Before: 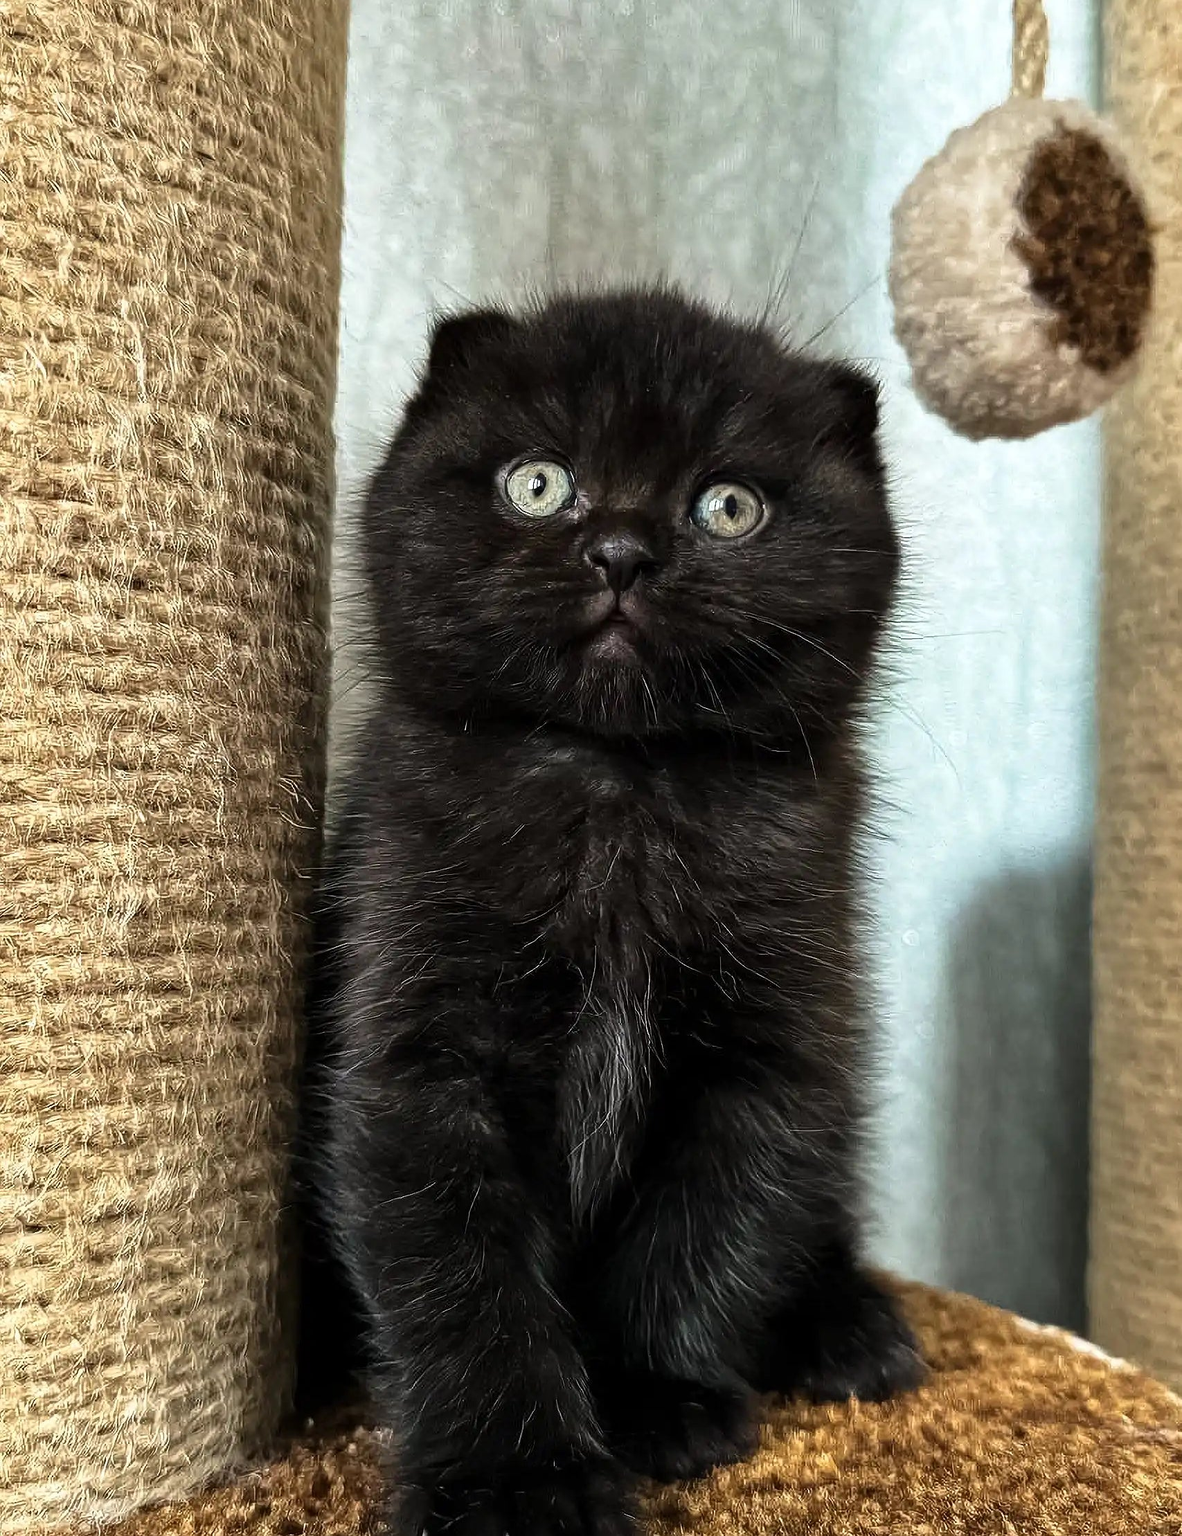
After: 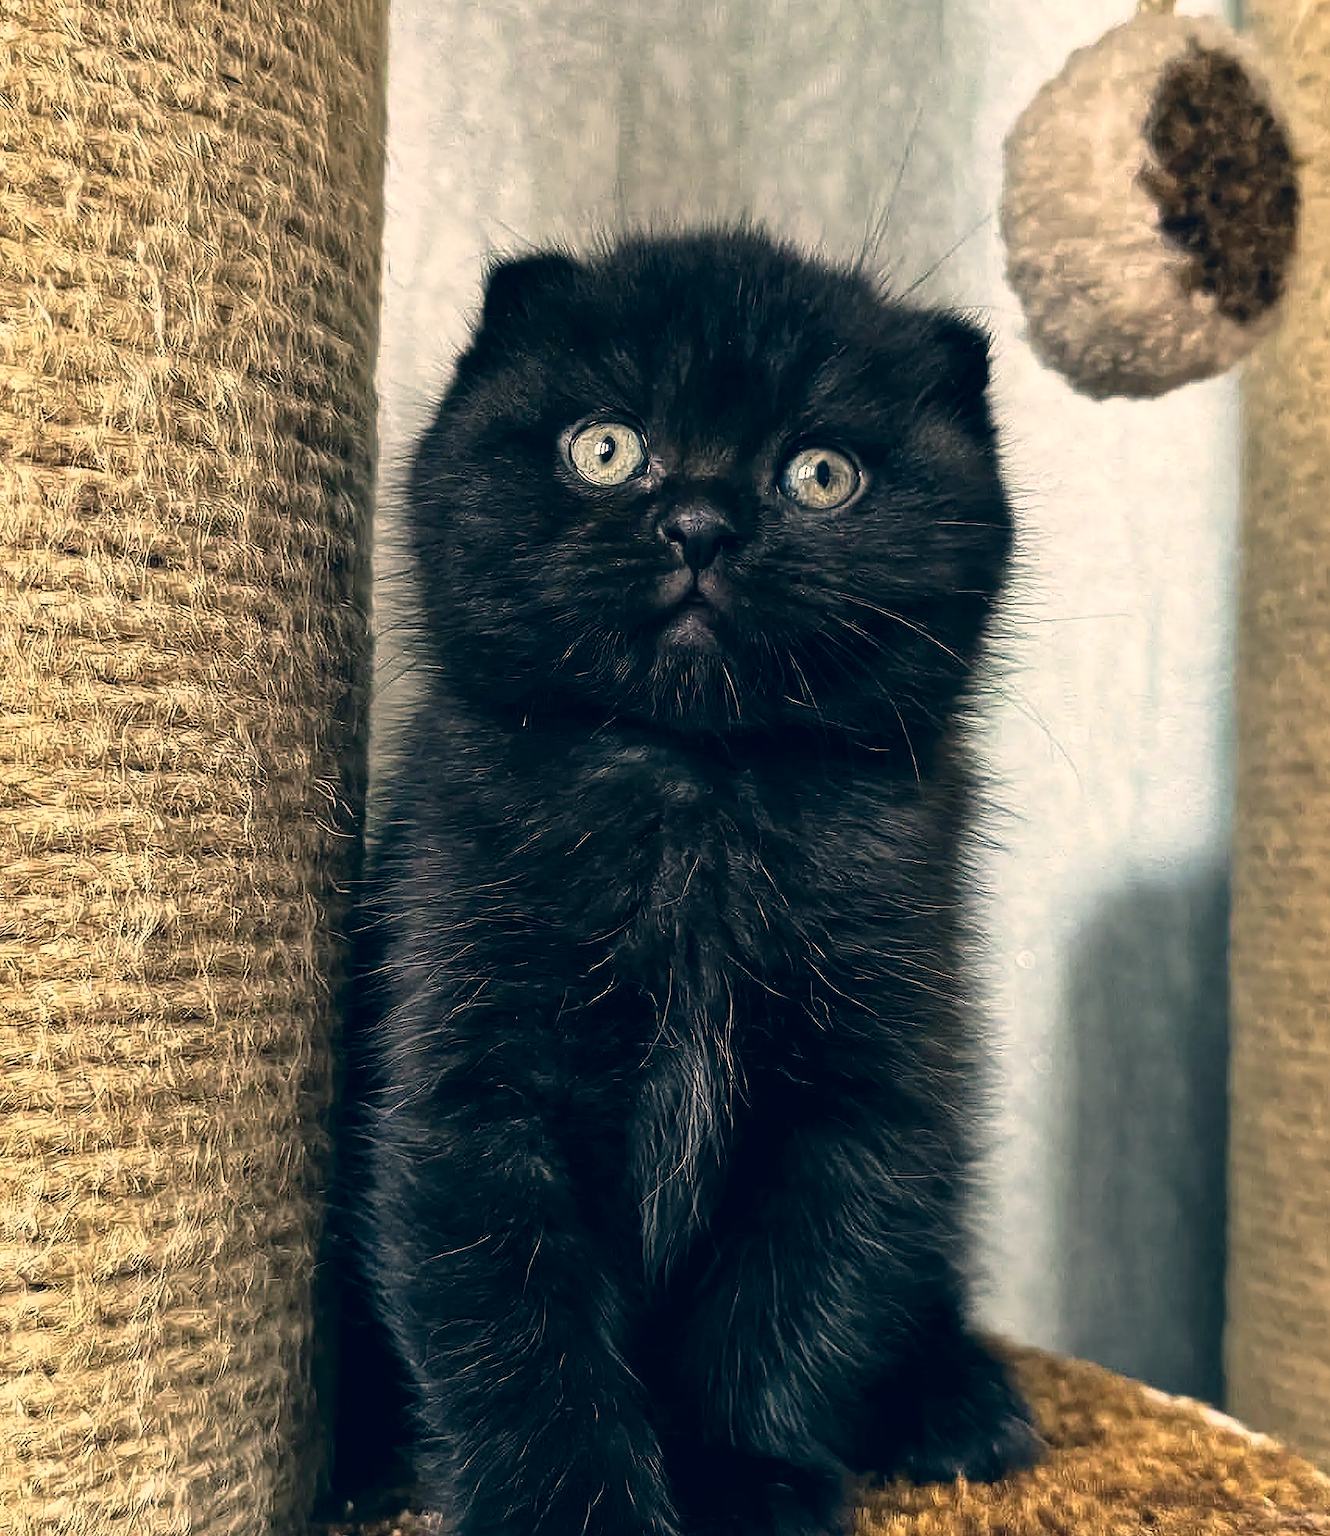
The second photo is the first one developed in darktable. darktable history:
crop and rotate: top 5.609%, bottom 5.609%
contrast brightness saturation: saturation -0.05
color correction: highlights a* 10.32, highlights b* 14.66, shadows a* -9.59, shadows b* -15.02
